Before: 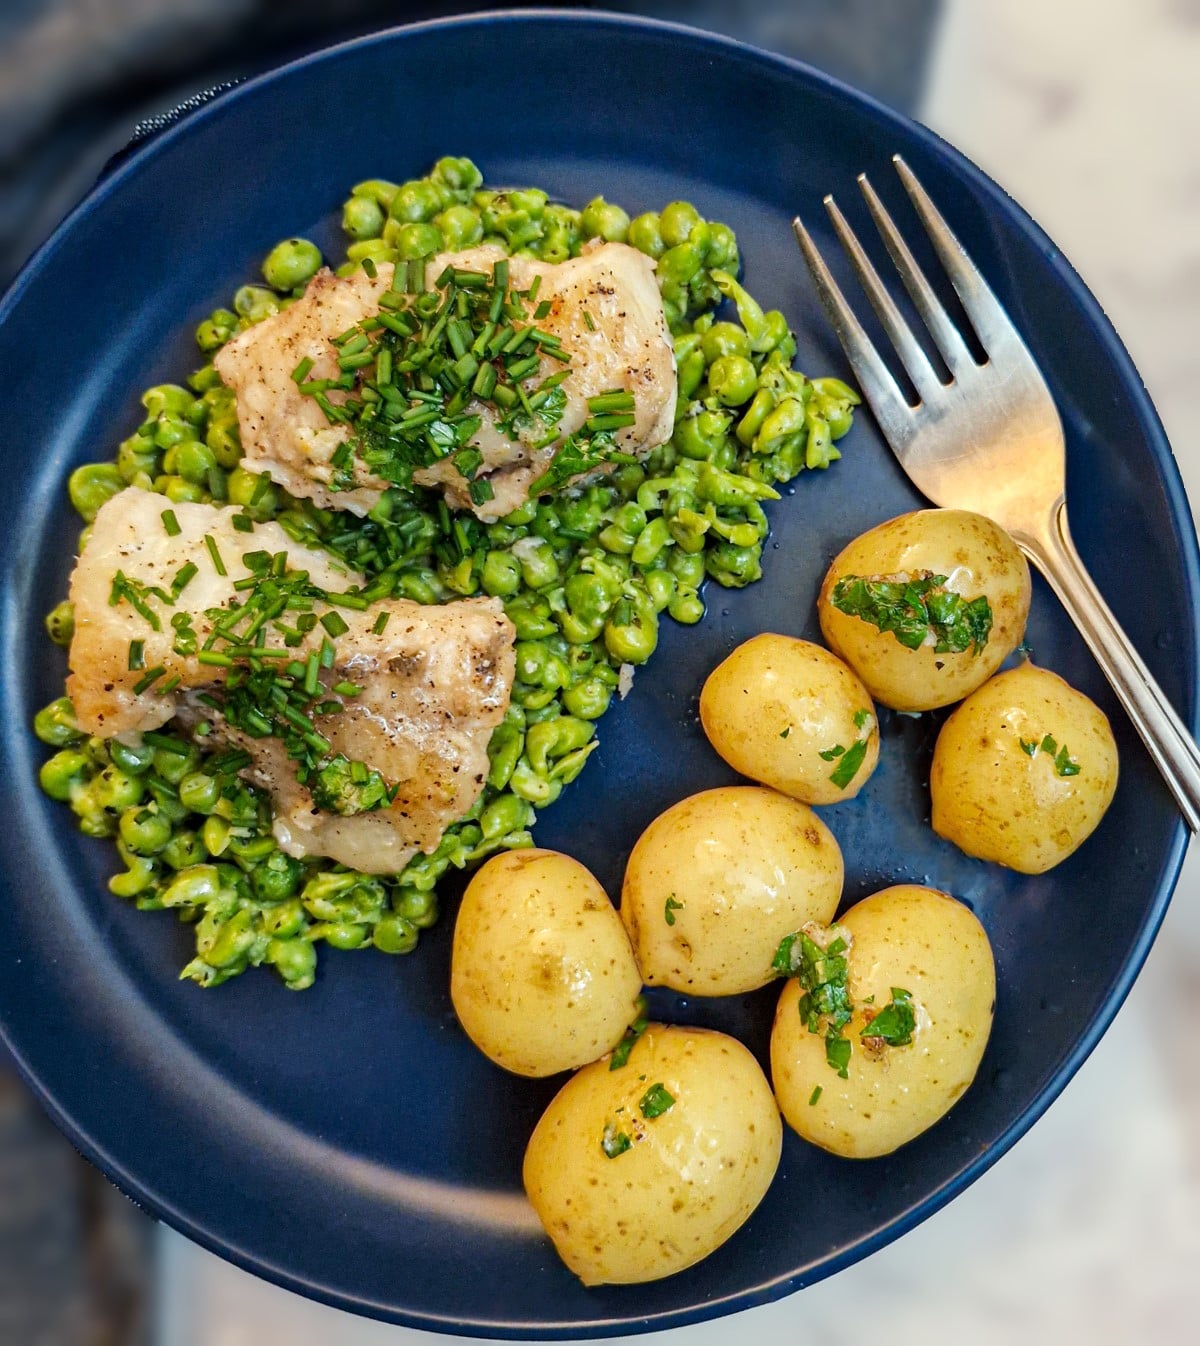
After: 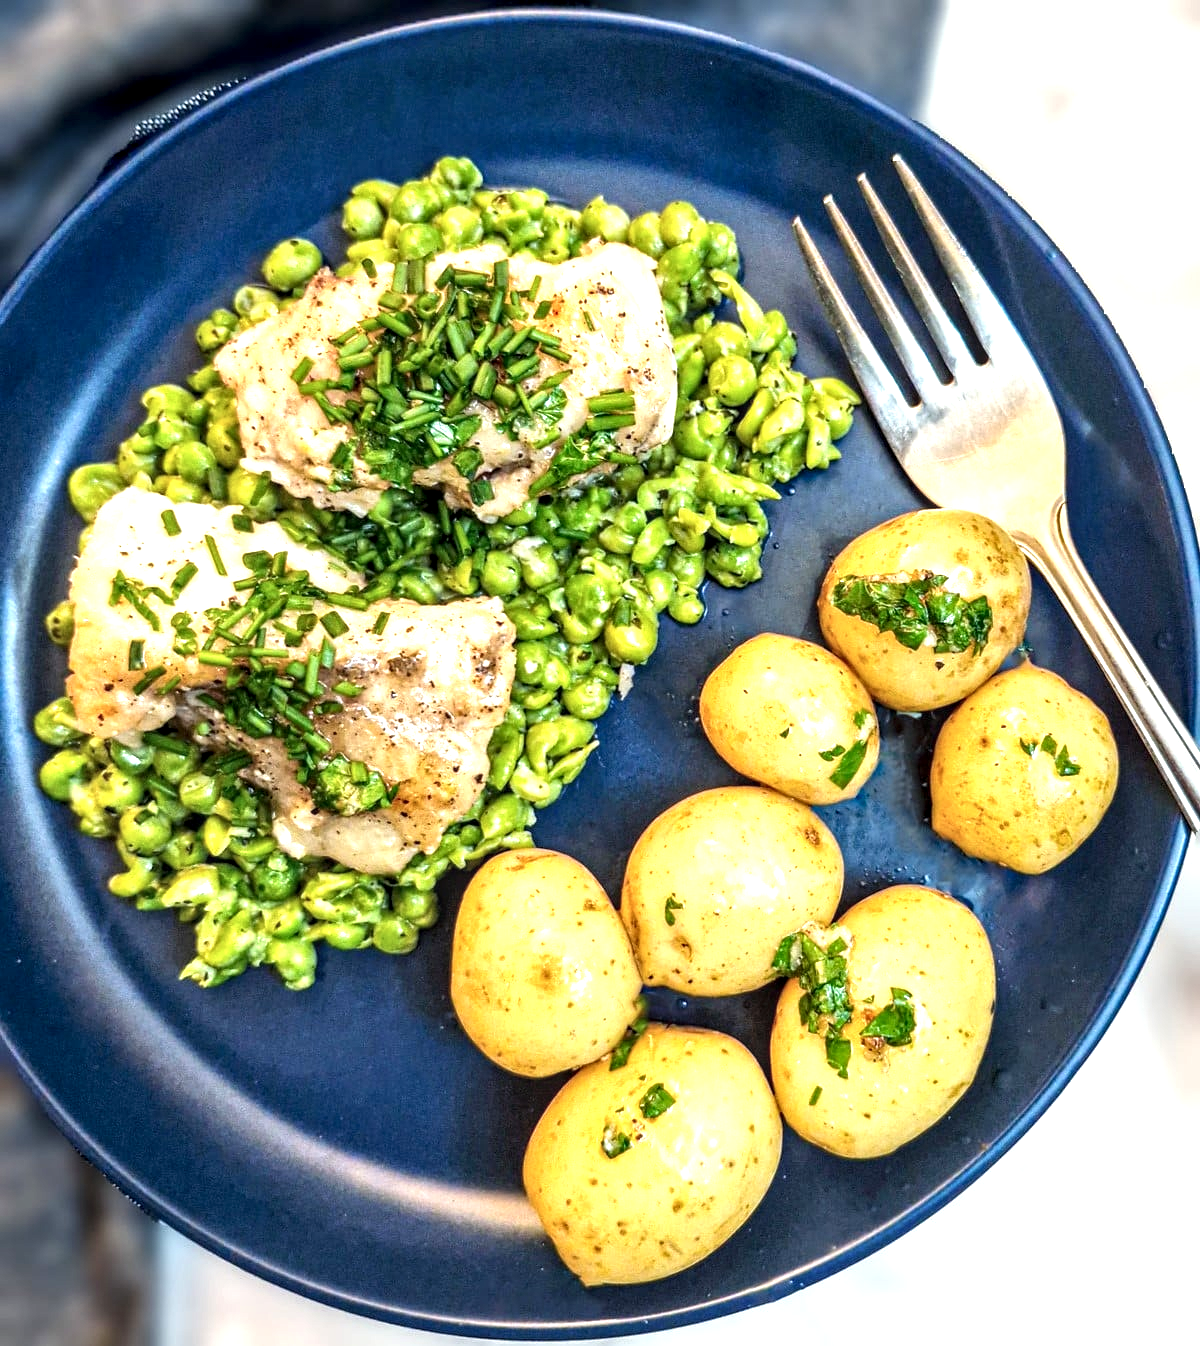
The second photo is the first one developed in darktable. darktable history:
exposure: black level correction 0, exposure 0.951 EV, compensate exposure bias true, compensate highlight preservation false
color zones: curves: ch0 [(0, 0.5) (0.143, 0.52) (0.286, 0.5) (0.429, 0.5) (0.571, 0.5) (0.714, 0.5) (0.857, 0.5) (1, 0.5)]; ch1 [(0, 0.489) (0.155, 0.45) (0.286, 0.466) (0.429, 0.5) (0.571, 0.5) (0.714, 0.5) (0.857, 0.5) (1, 0.489)]
local contrast: detail 150%
